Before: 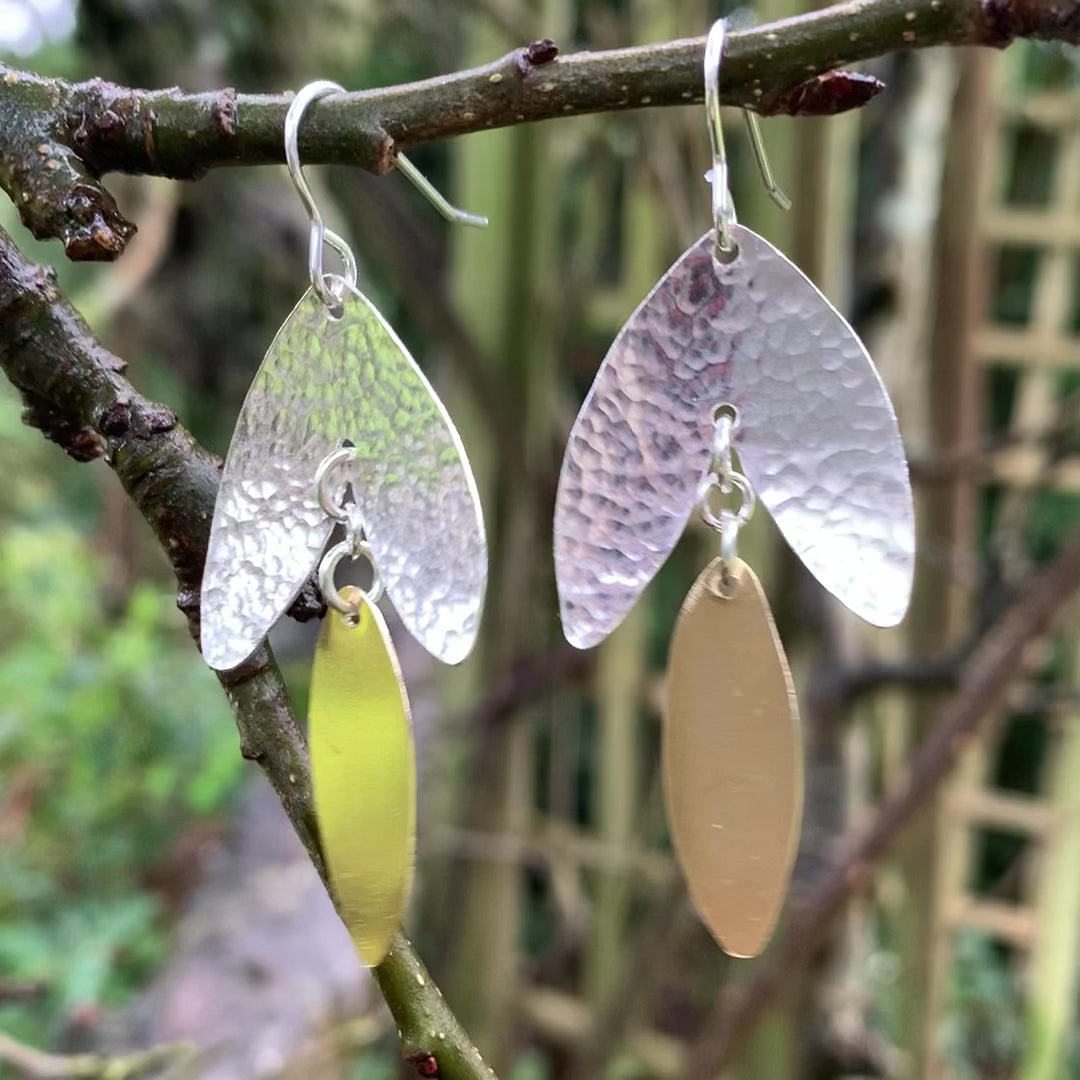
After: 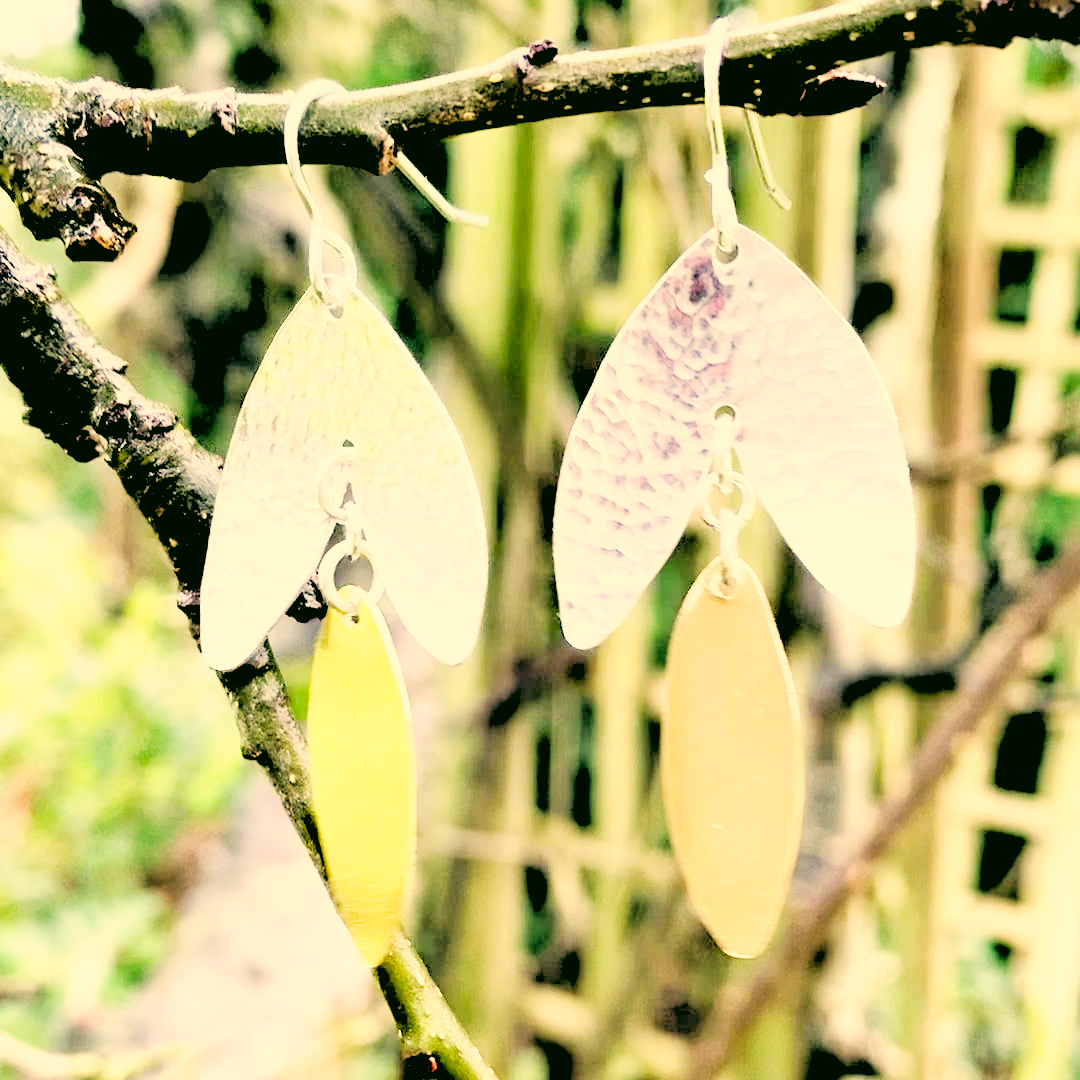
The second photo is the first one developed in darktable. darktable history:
base curve: curves: ch0 [(0, 0) (0.007, 0.004) (0.027, 0.03) (0.046, 0.07) (0.207, 0.54) (0.442, 0.872) (0.673, 0.972) (1, 1)], preserve colors none
color correction: highlights a* 5.3, highlights b* 24.26, shadows a* -15.58, shadows b* 4.02
rgb levels: levels [[0.027, 0.429, 0.996], [0, 0.5, 1], [0, 0.5, 1]]
